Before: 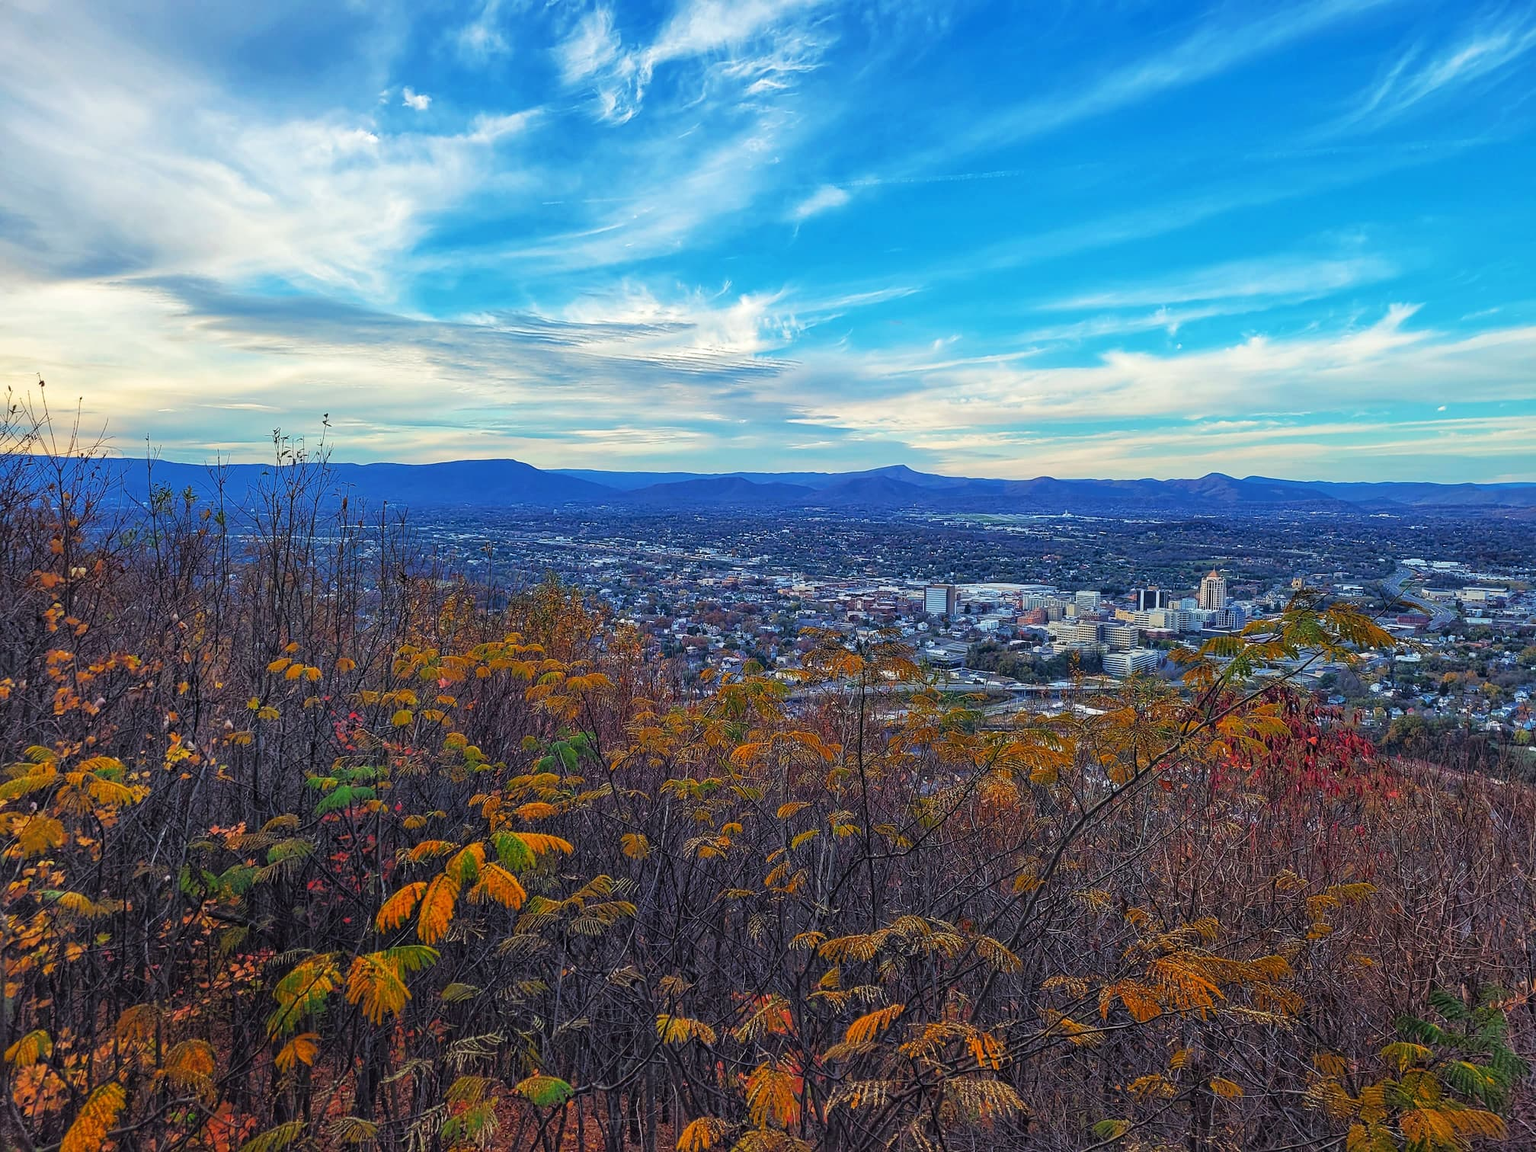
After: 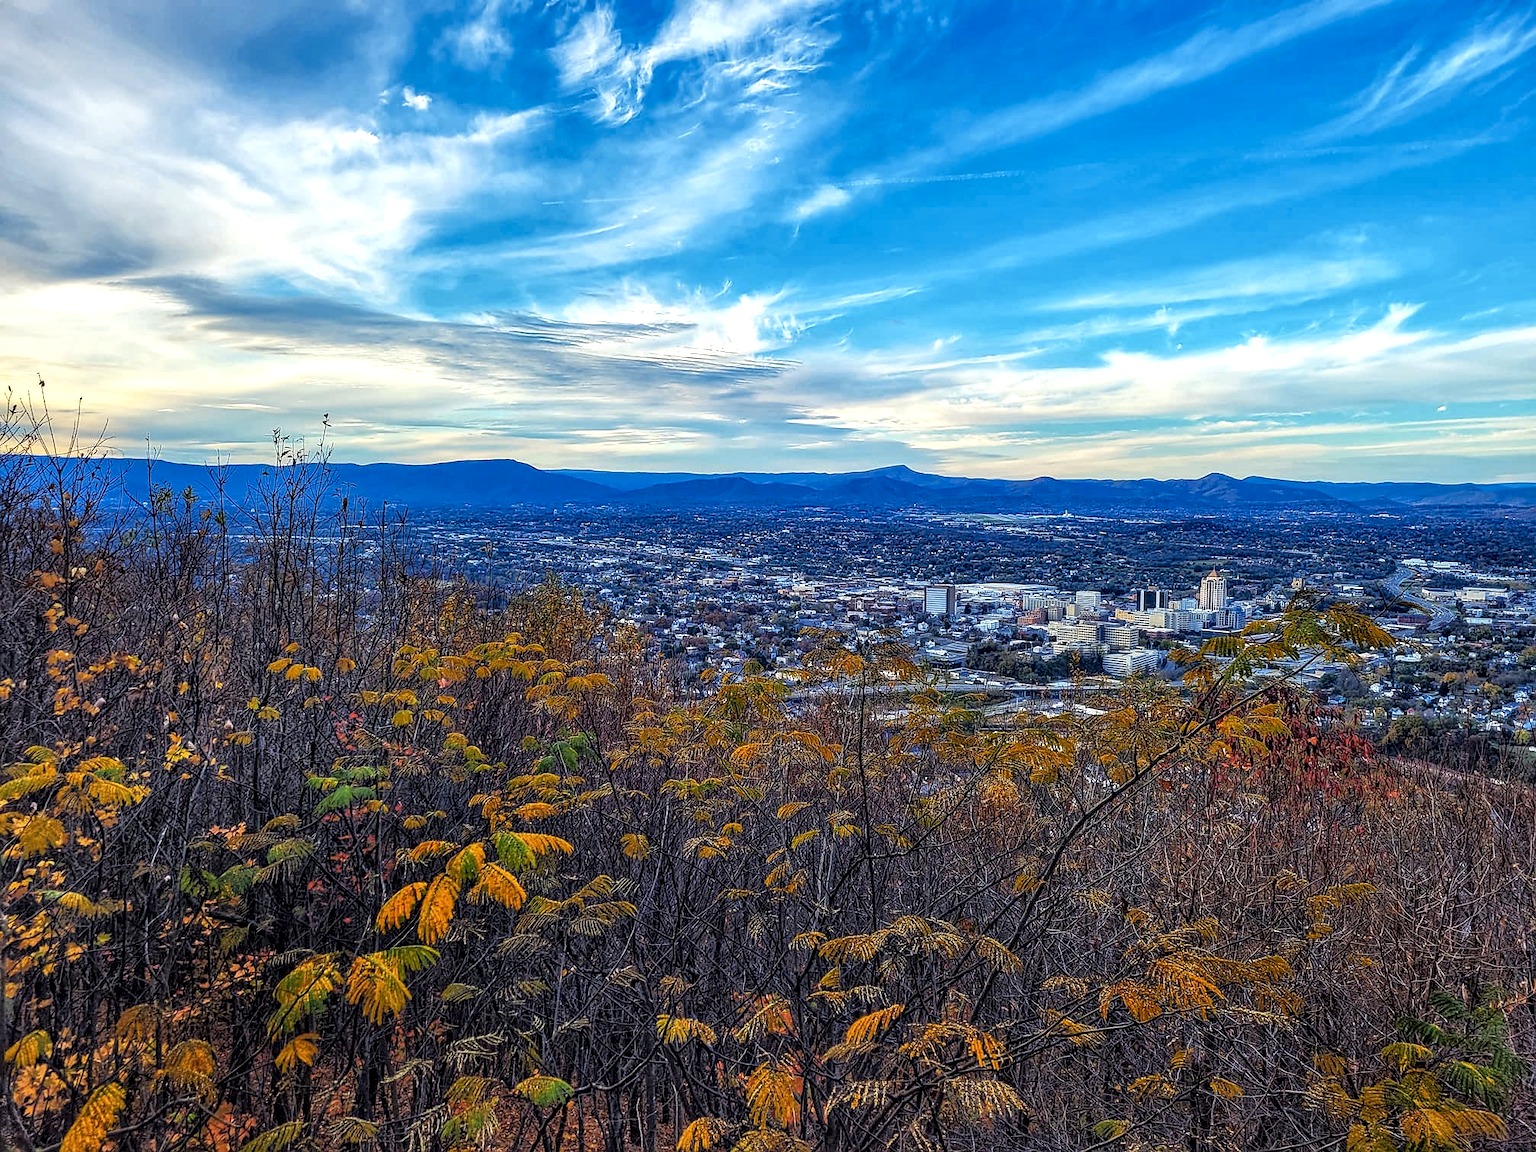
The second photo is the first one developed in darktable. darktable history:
color contrast: green-magenta contrast 0.8, blue-yellow contrast 1.1, unbound 0
sharpen: radius 1, threshold 1
local contrast: highlights 60%, shadows 60%, detail 160%
